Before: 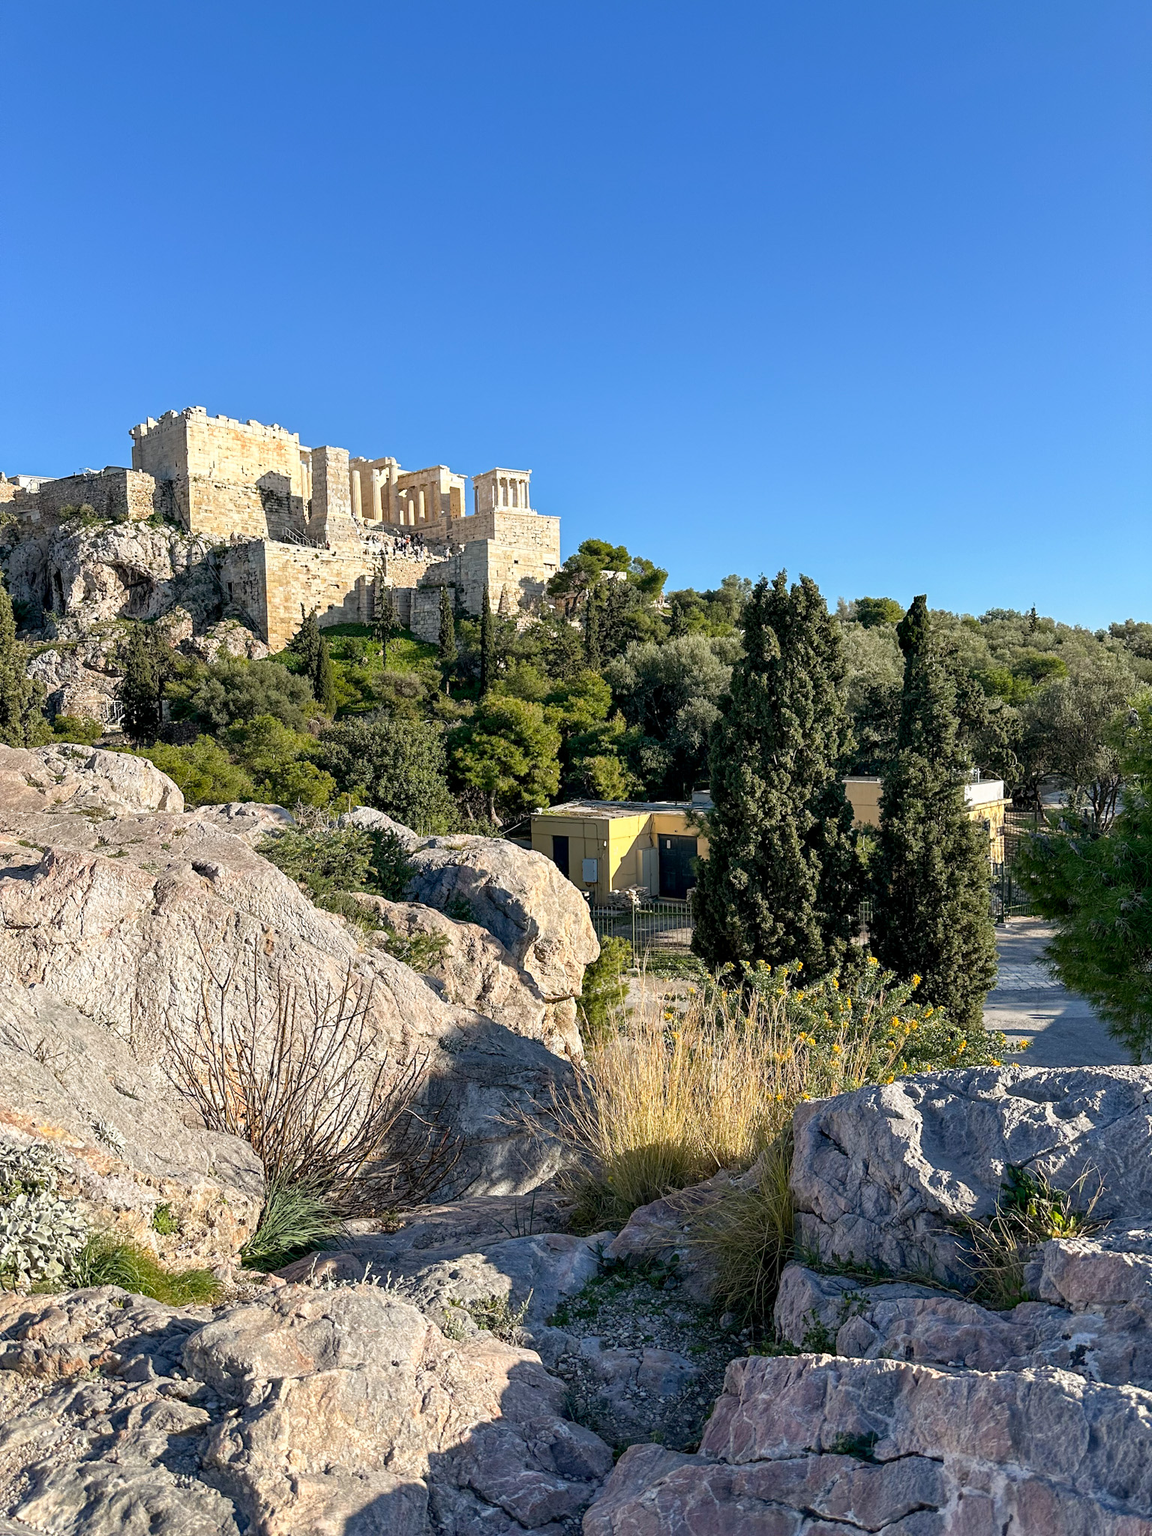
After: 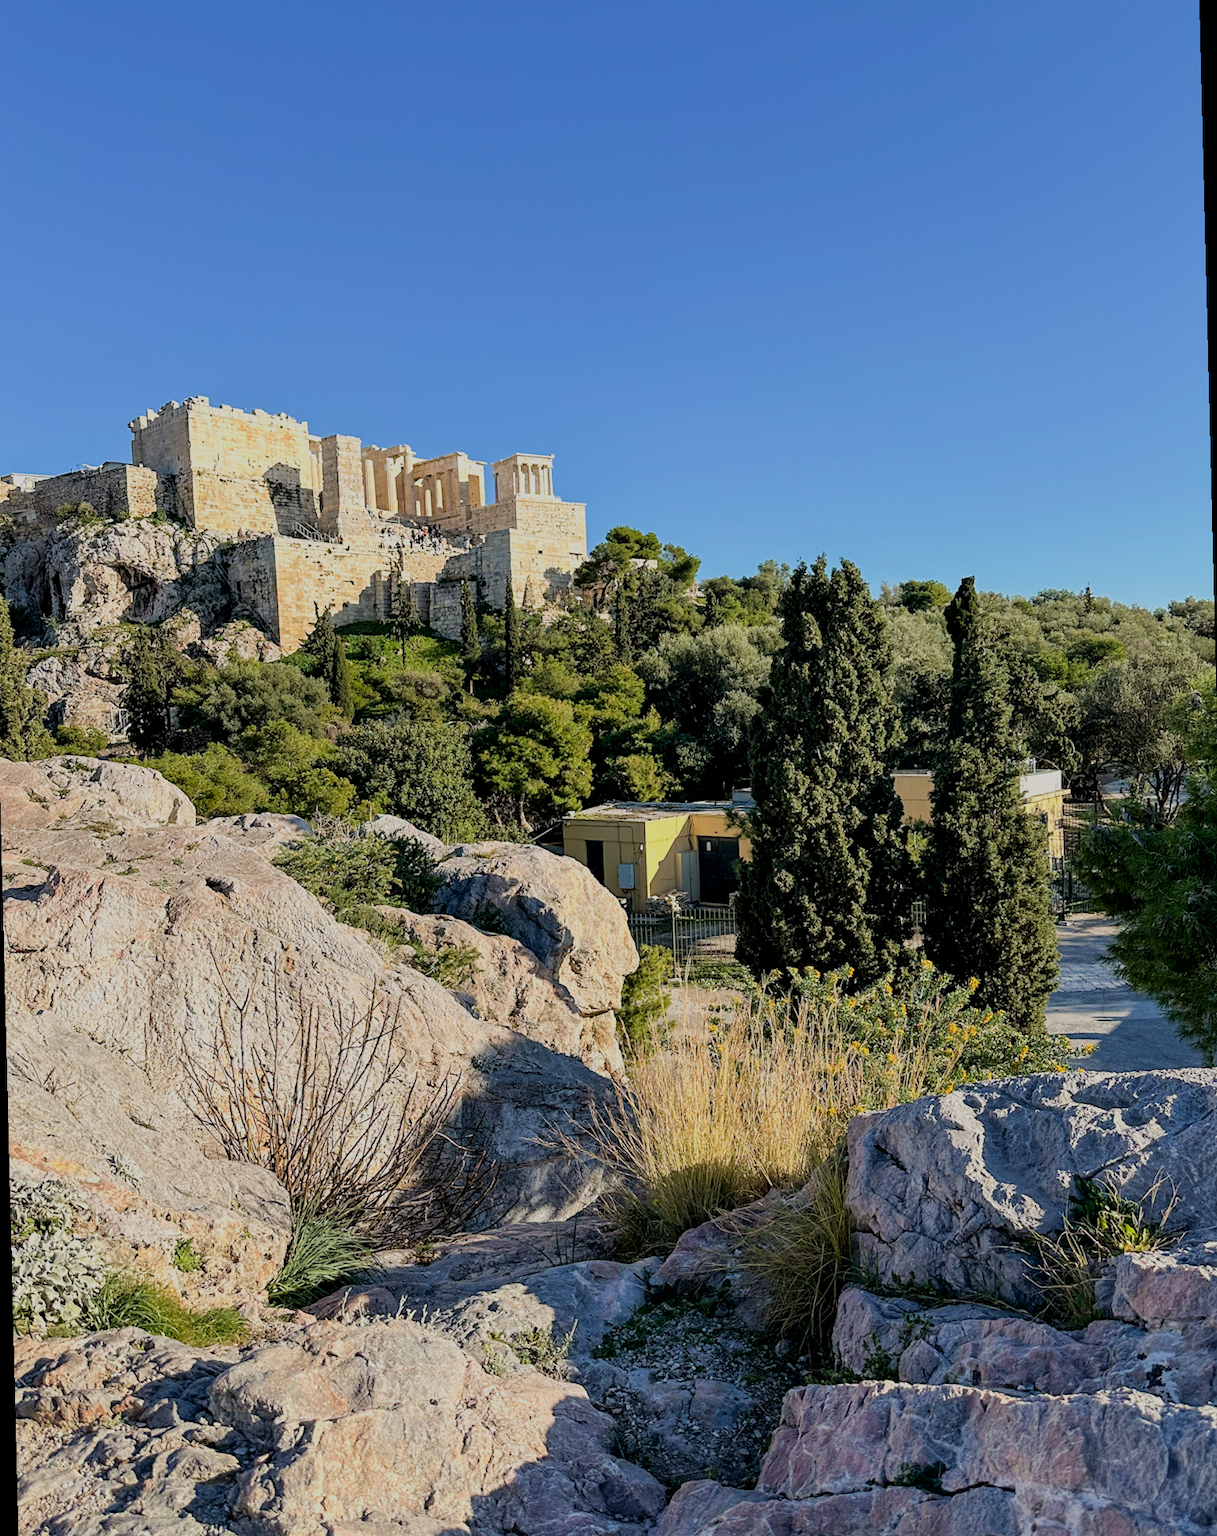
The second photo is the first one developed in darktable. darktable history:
filmic rgb: black relative exposure -7.32 EV, white relative exposure 5.09 EV, hardness 3.2
rotate and perspective: rotation -1.42°, crop left 0.016, crop right 0.984, crop top 0.035, crop bottom 0.965
velvia: on, module defaults
